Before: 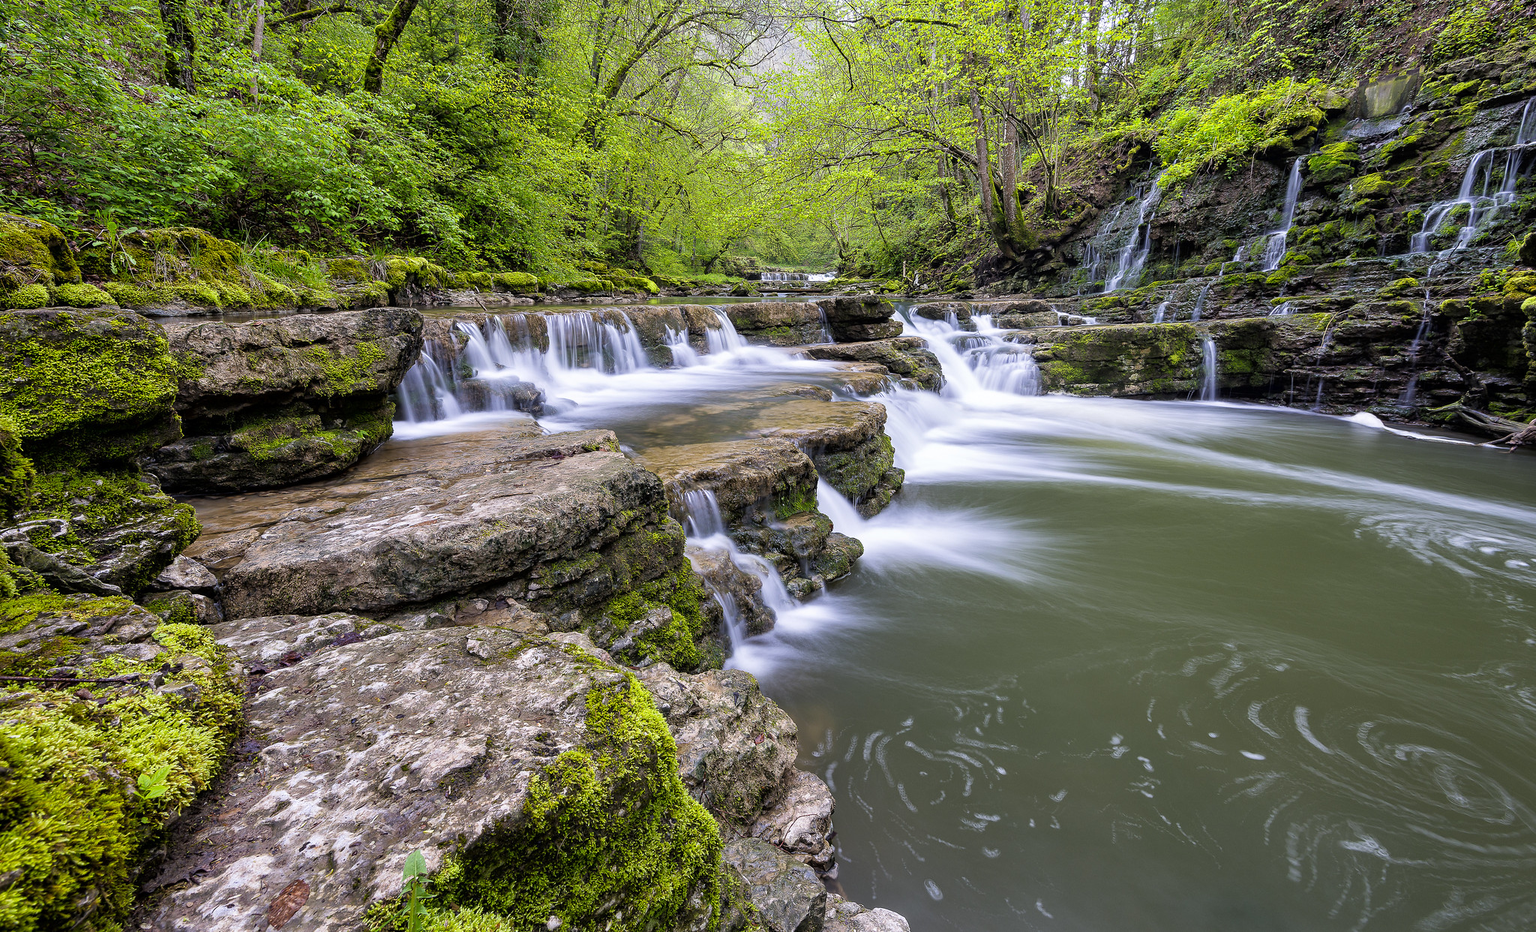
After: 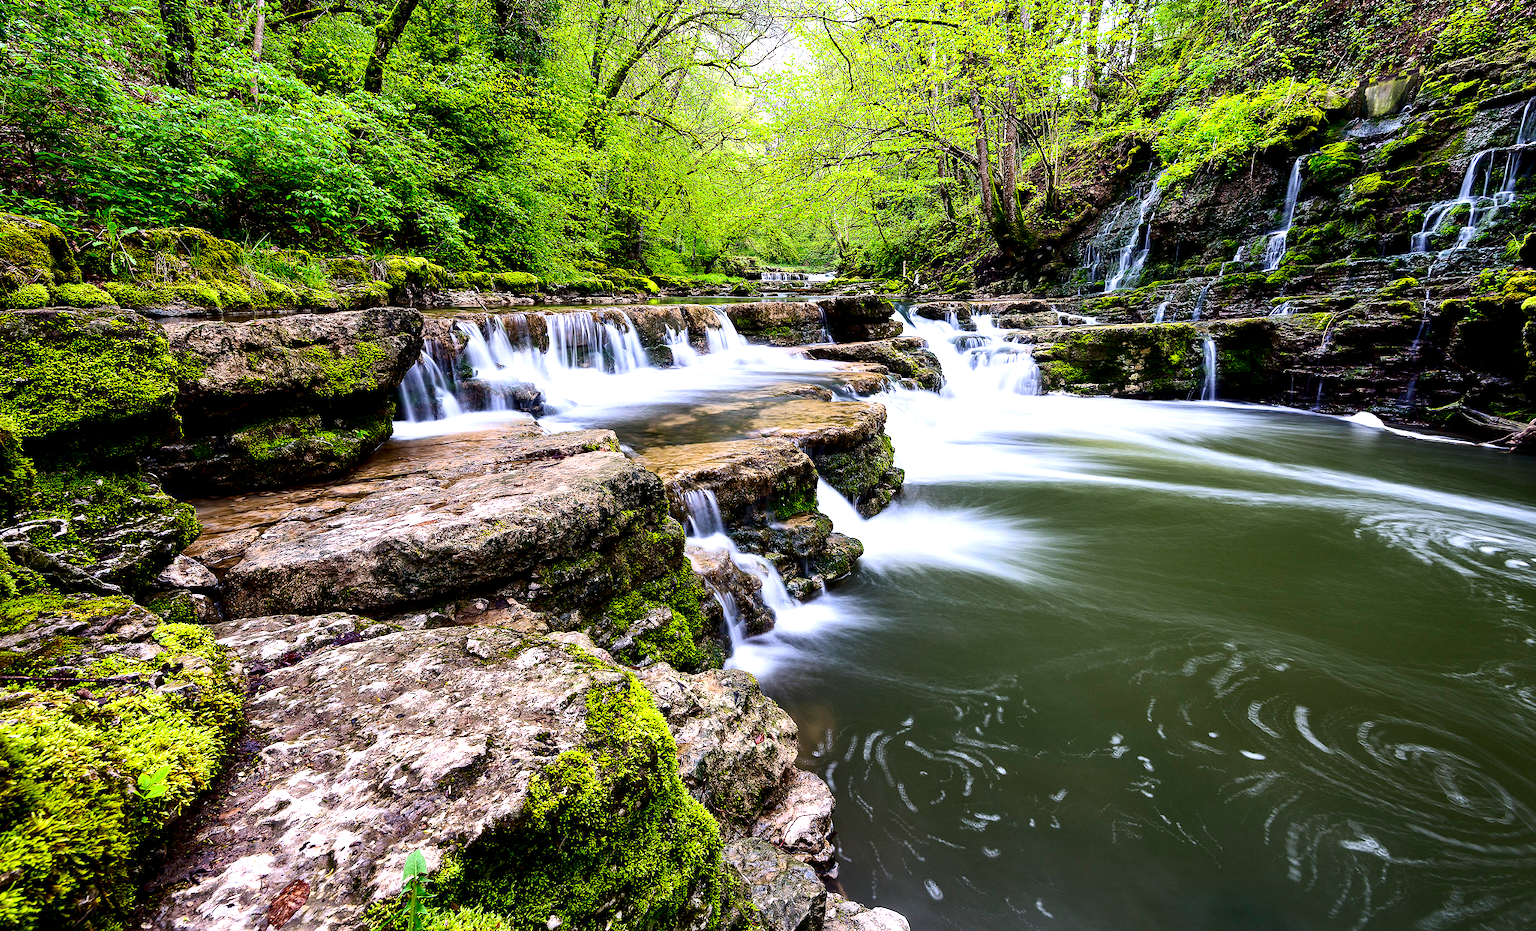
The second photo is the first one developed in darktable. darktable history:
contrast brightness saturation: contrast 0.239, brightness -0.226, saturation 0.149
tone equalizer: -8 EV -0.755 EV, -7 EV -0.733 EV, -6 EV -0.639 EV, -5 EV -0.424 EV, -3 EV 0.393 EV, -2 EV 0.6 EV, -1 EV 0.683 EV, +0 EV 0.76 EV
color balance rgb: global offset › luminance -0.491%, perceptual saturation grading › global saturation -1.36%
